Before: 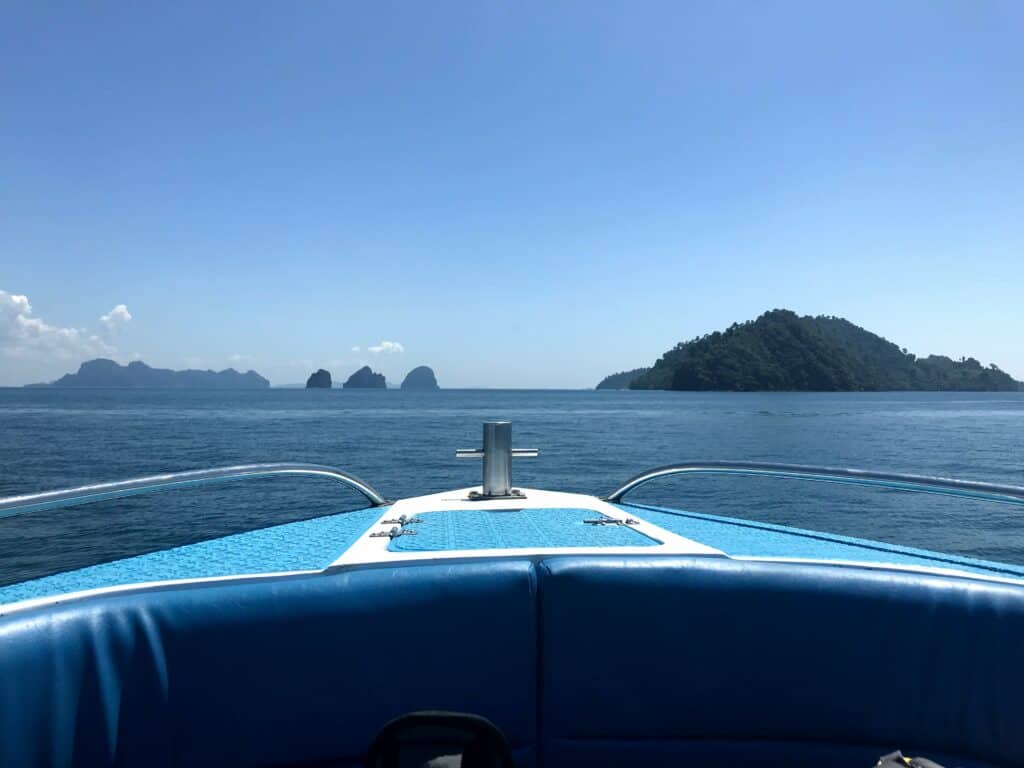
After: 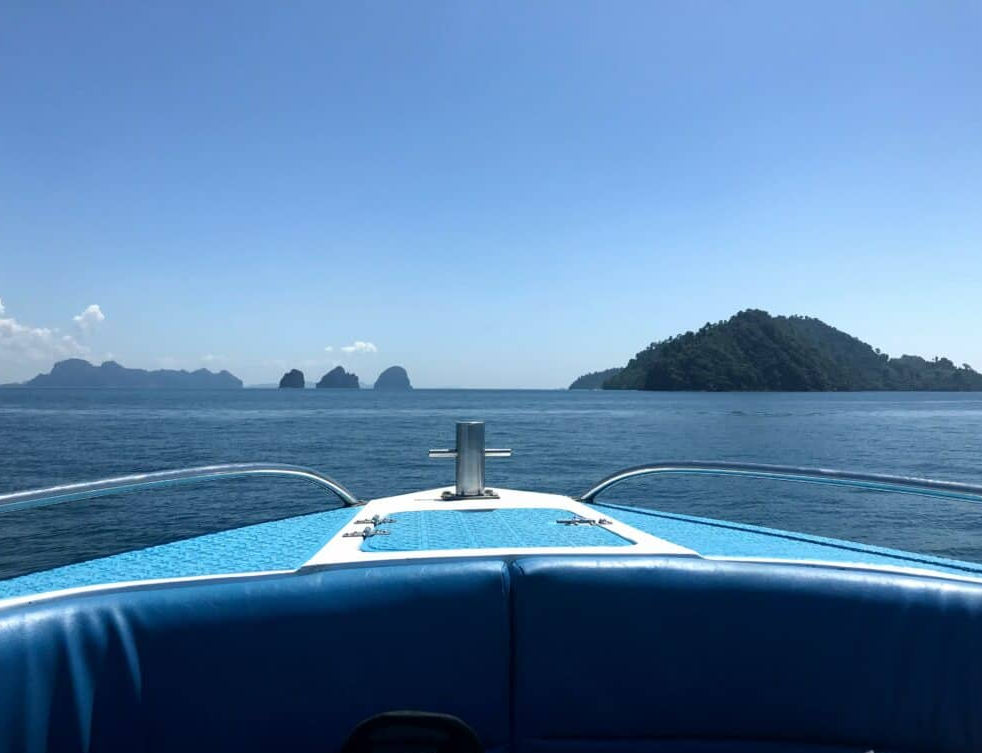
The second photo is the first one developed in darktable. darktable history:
crop and rotate: left 2.69%, right 1.338%, bottom 1.839%
